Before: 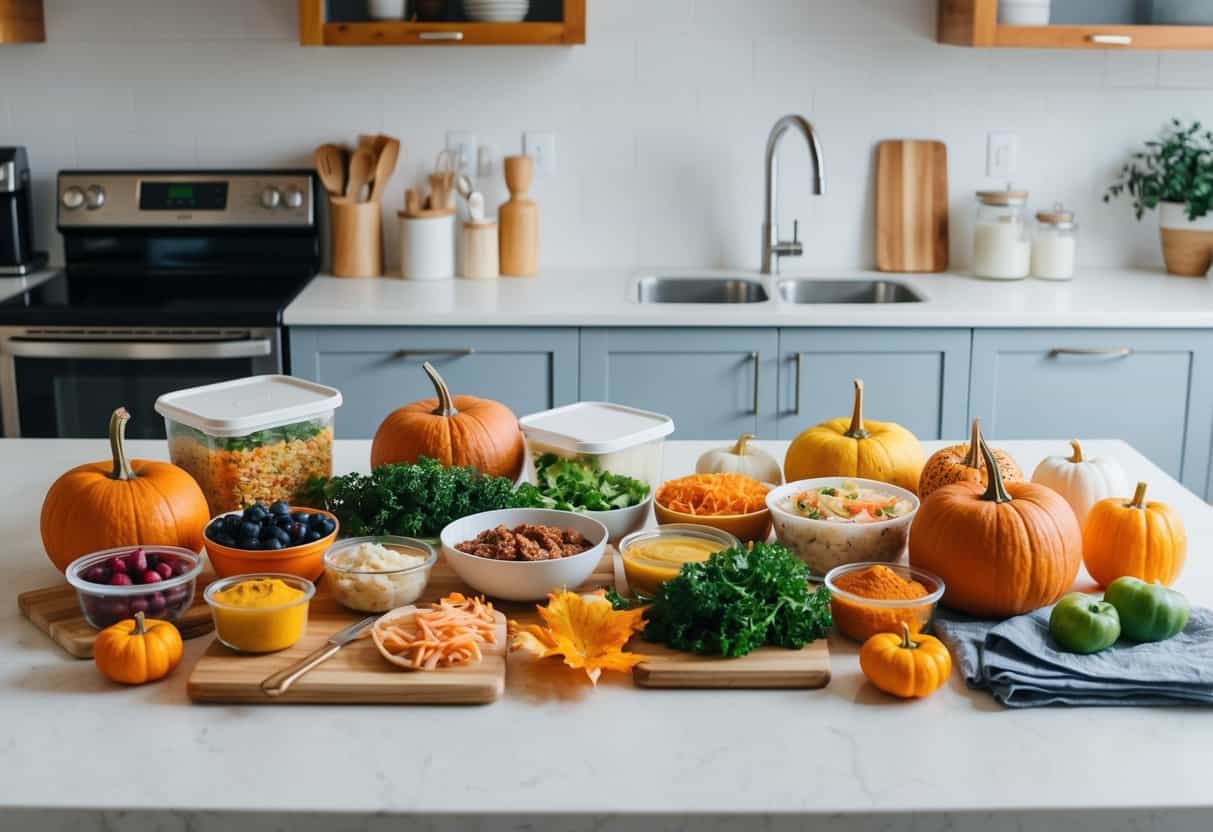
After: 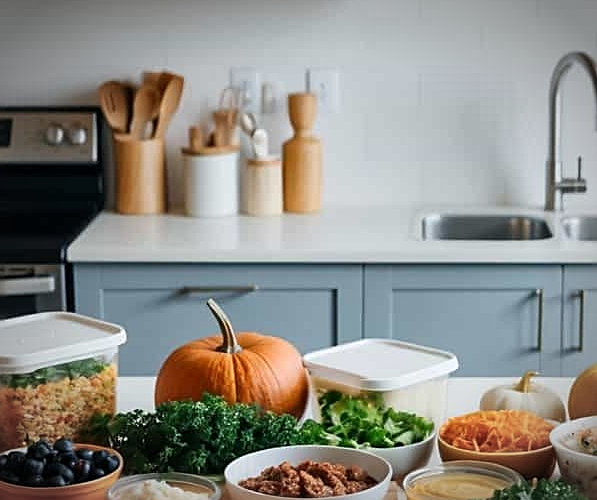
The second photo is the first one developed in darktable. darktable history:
sharpen: on, module defaults
local contrast: mode bilateral grid, contrast 20, coarseness 50, detail 120%, midtone range 0.2
crop: left 17.835%, top 7.675%, right 32.881%, bottom 32.213%
vignetting: automatic ratio true
